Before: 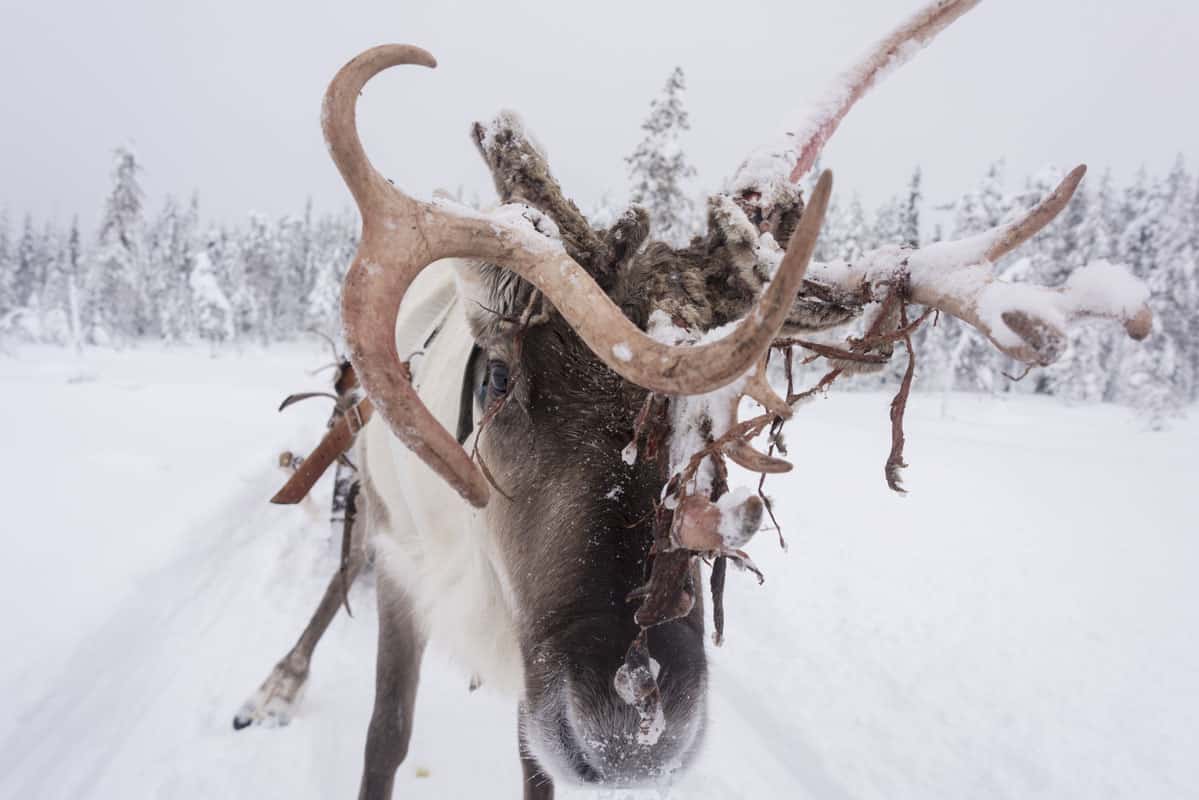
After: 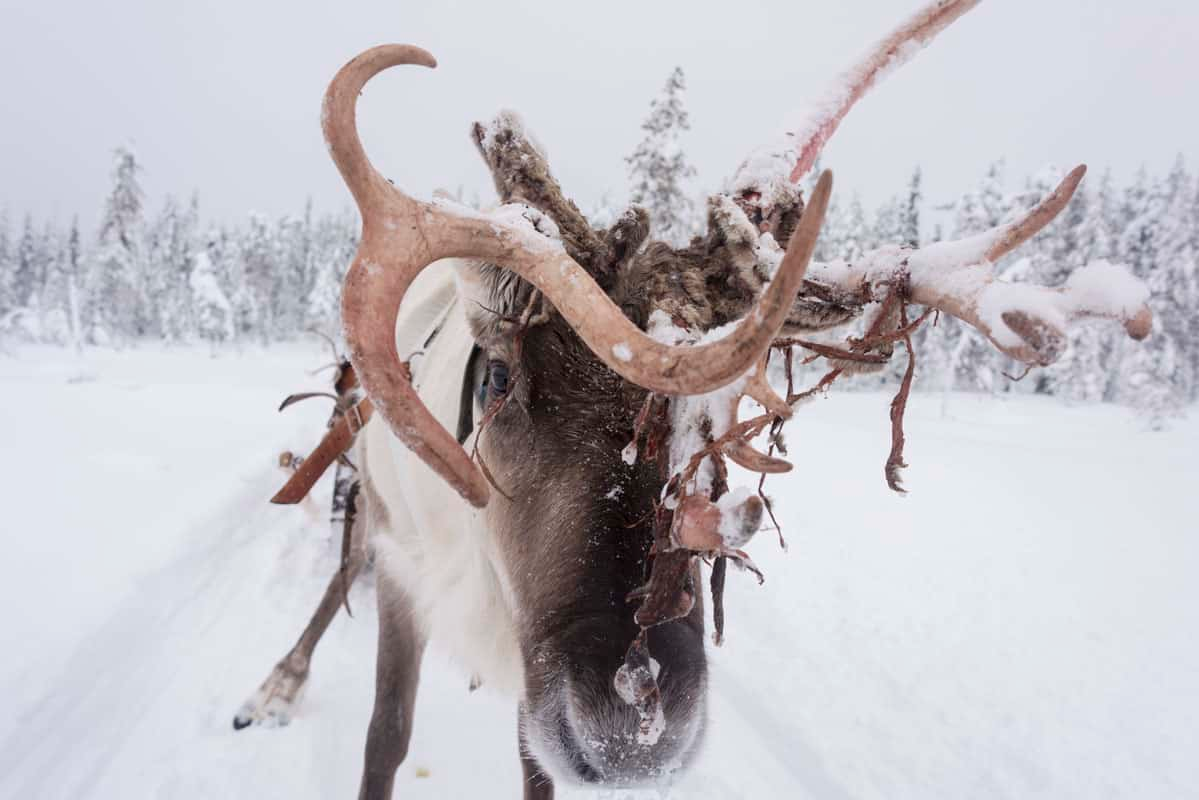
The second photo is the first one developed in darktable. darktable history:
color correction: highlights a* 0.003, highlights b* -0.283
base curve: curves: ch0 [(0, 0) (0.297, 0.298) (1, 1)], preserve colors none
